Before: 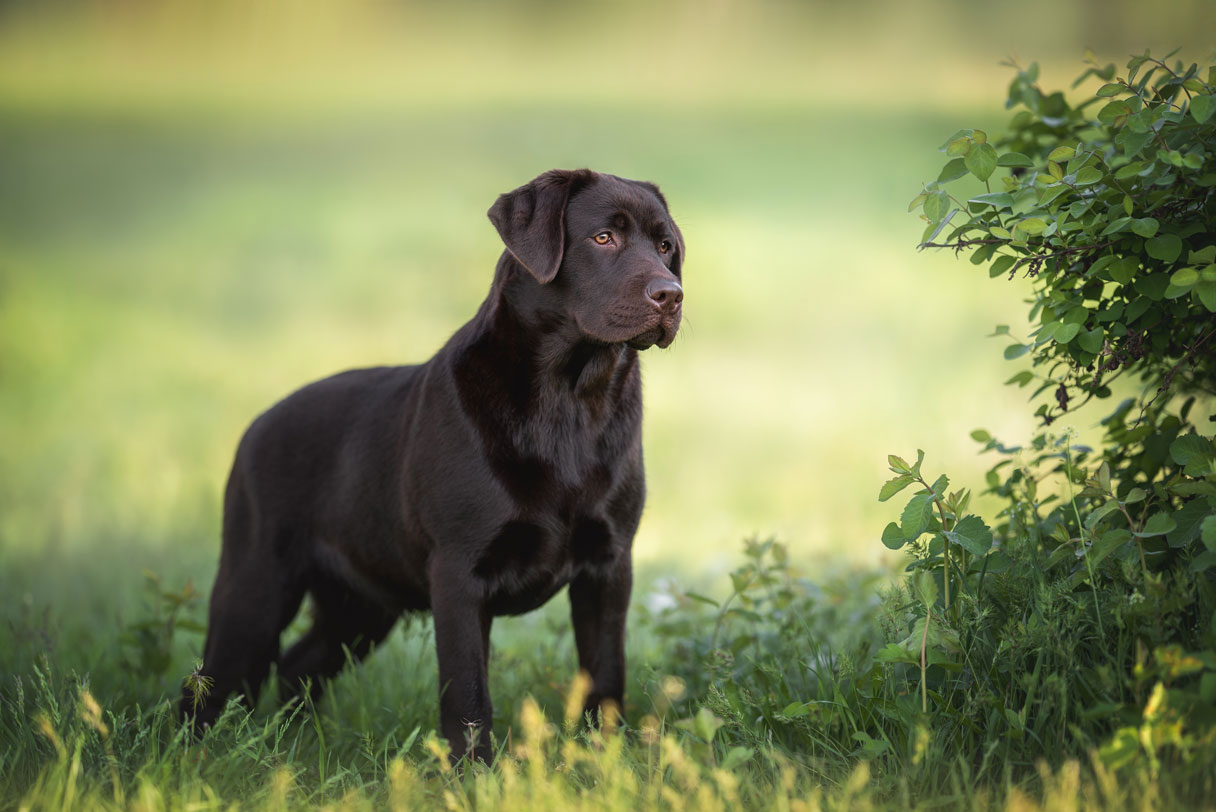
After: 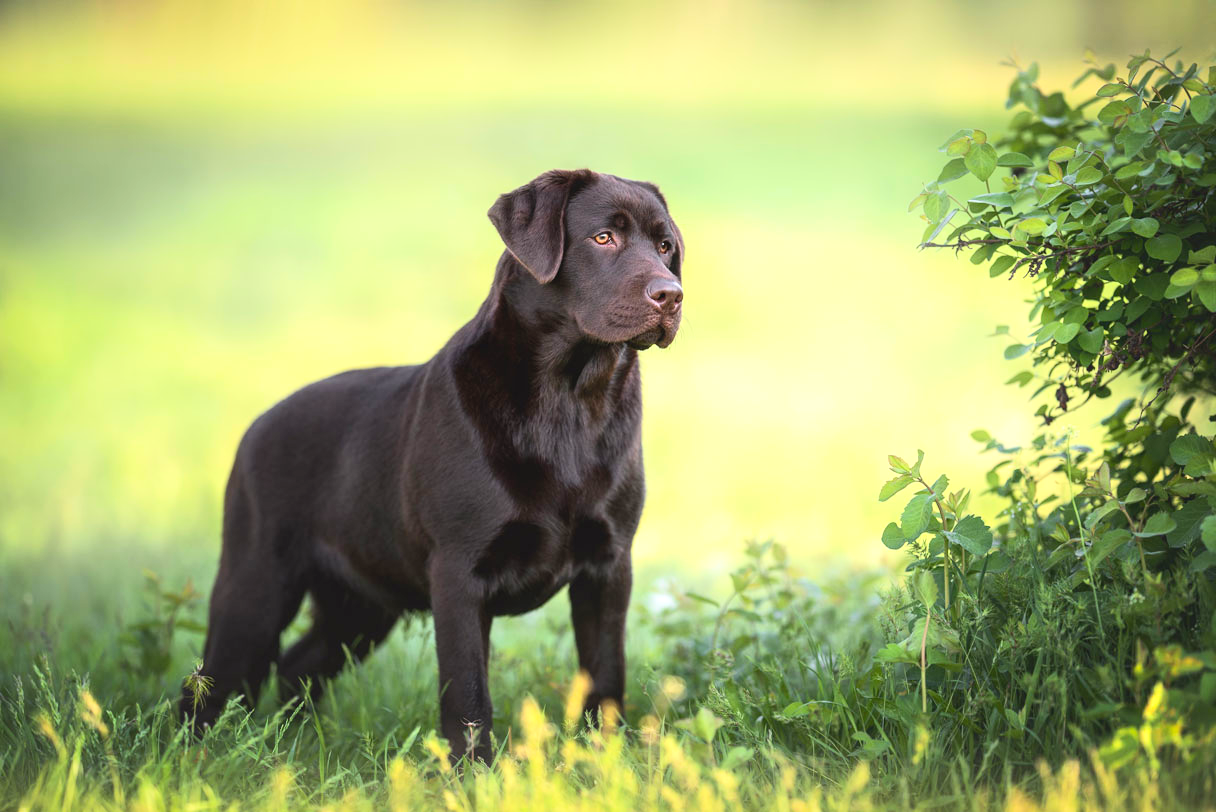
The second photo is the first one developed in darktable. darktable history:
tone equalizer: on, module defaults
contrast brightness saturation: contrast 0.2, brightness 0.16, saturation 0.22
exposure: black level correction 0, exposure 0.5 EV, compensate highlight preservation false
